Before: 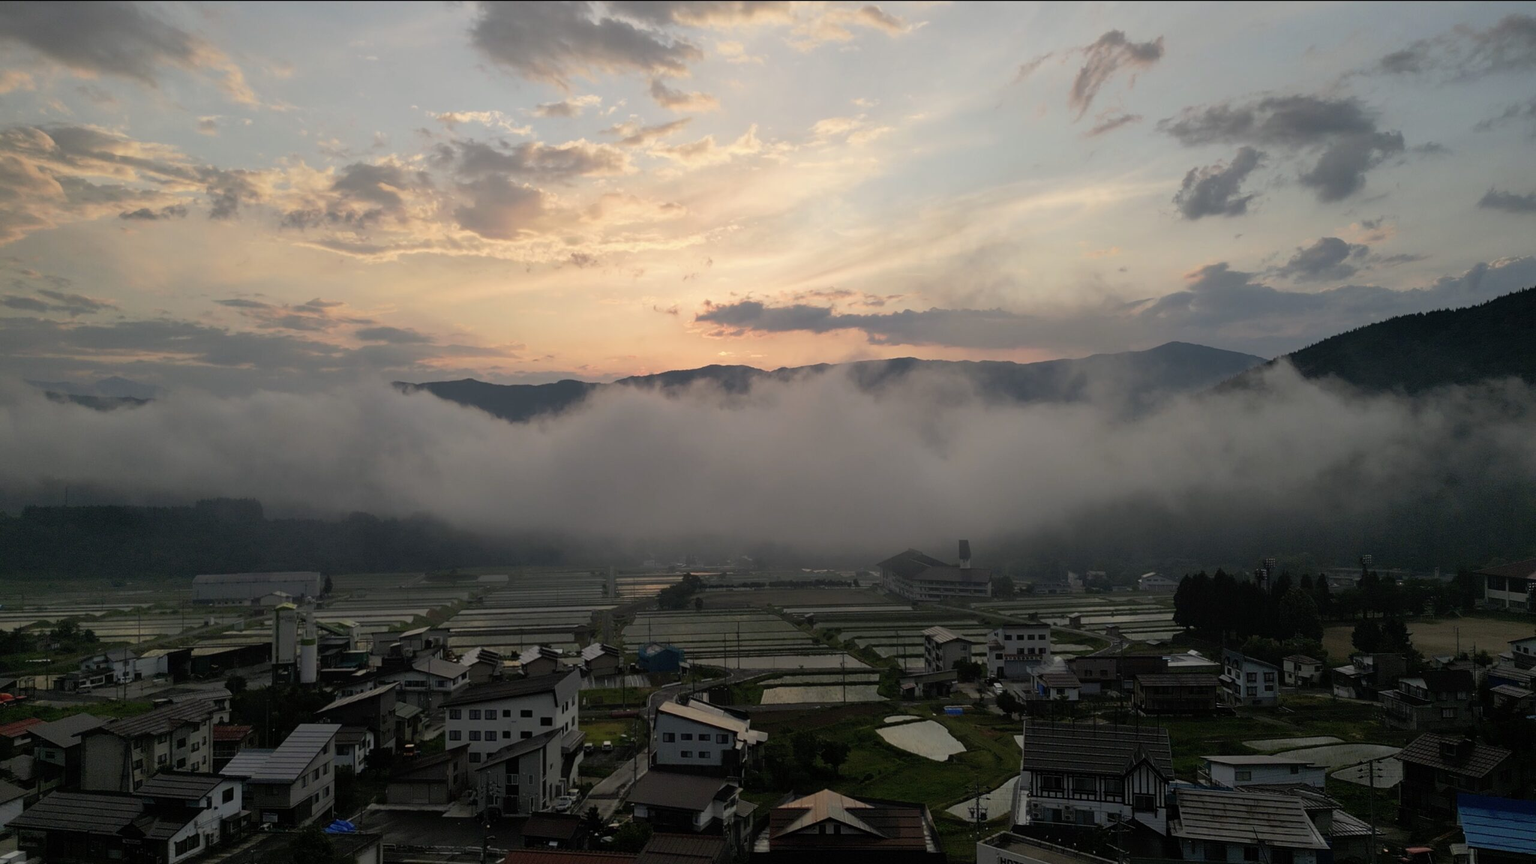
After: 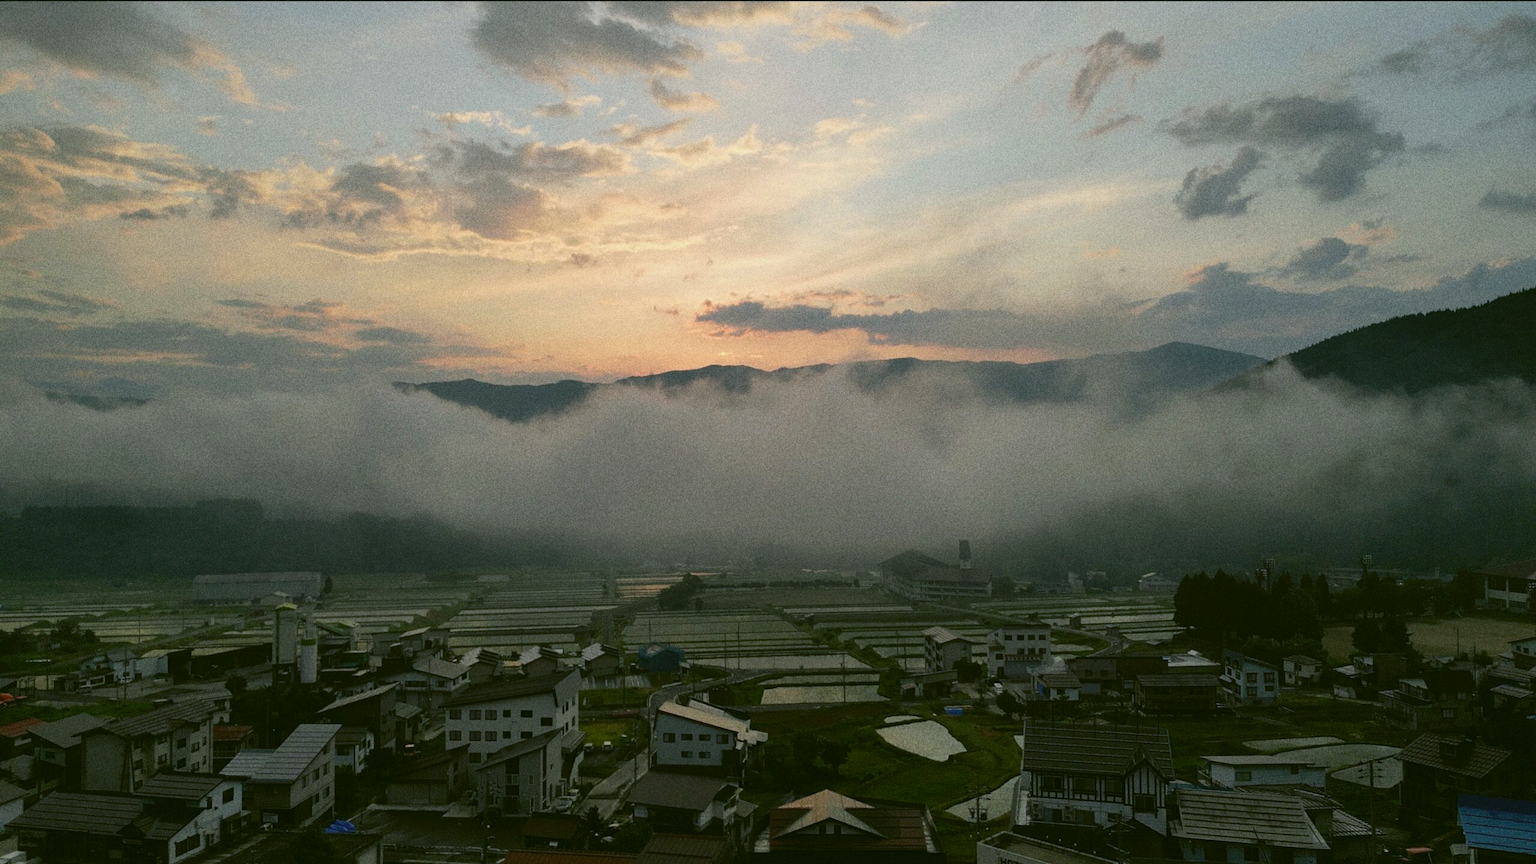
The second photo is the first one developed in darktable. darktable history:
color correction: highlights a* 4.02, highlights b* 4.98, shadows a* -7.55, shadows b* 4.98
grain: coarseness 11.82 ISO, strength 36.67%, mid-tones bias 74.17%
white balance: red 0.967, blue 1.049
color balance: lift [1.004, 1.002, 1.002, 0.998], gamma [1, 1.007, 1.002, 0.993], gain [1, 0.977, 1.013, 1.023], contrast -3.64%
